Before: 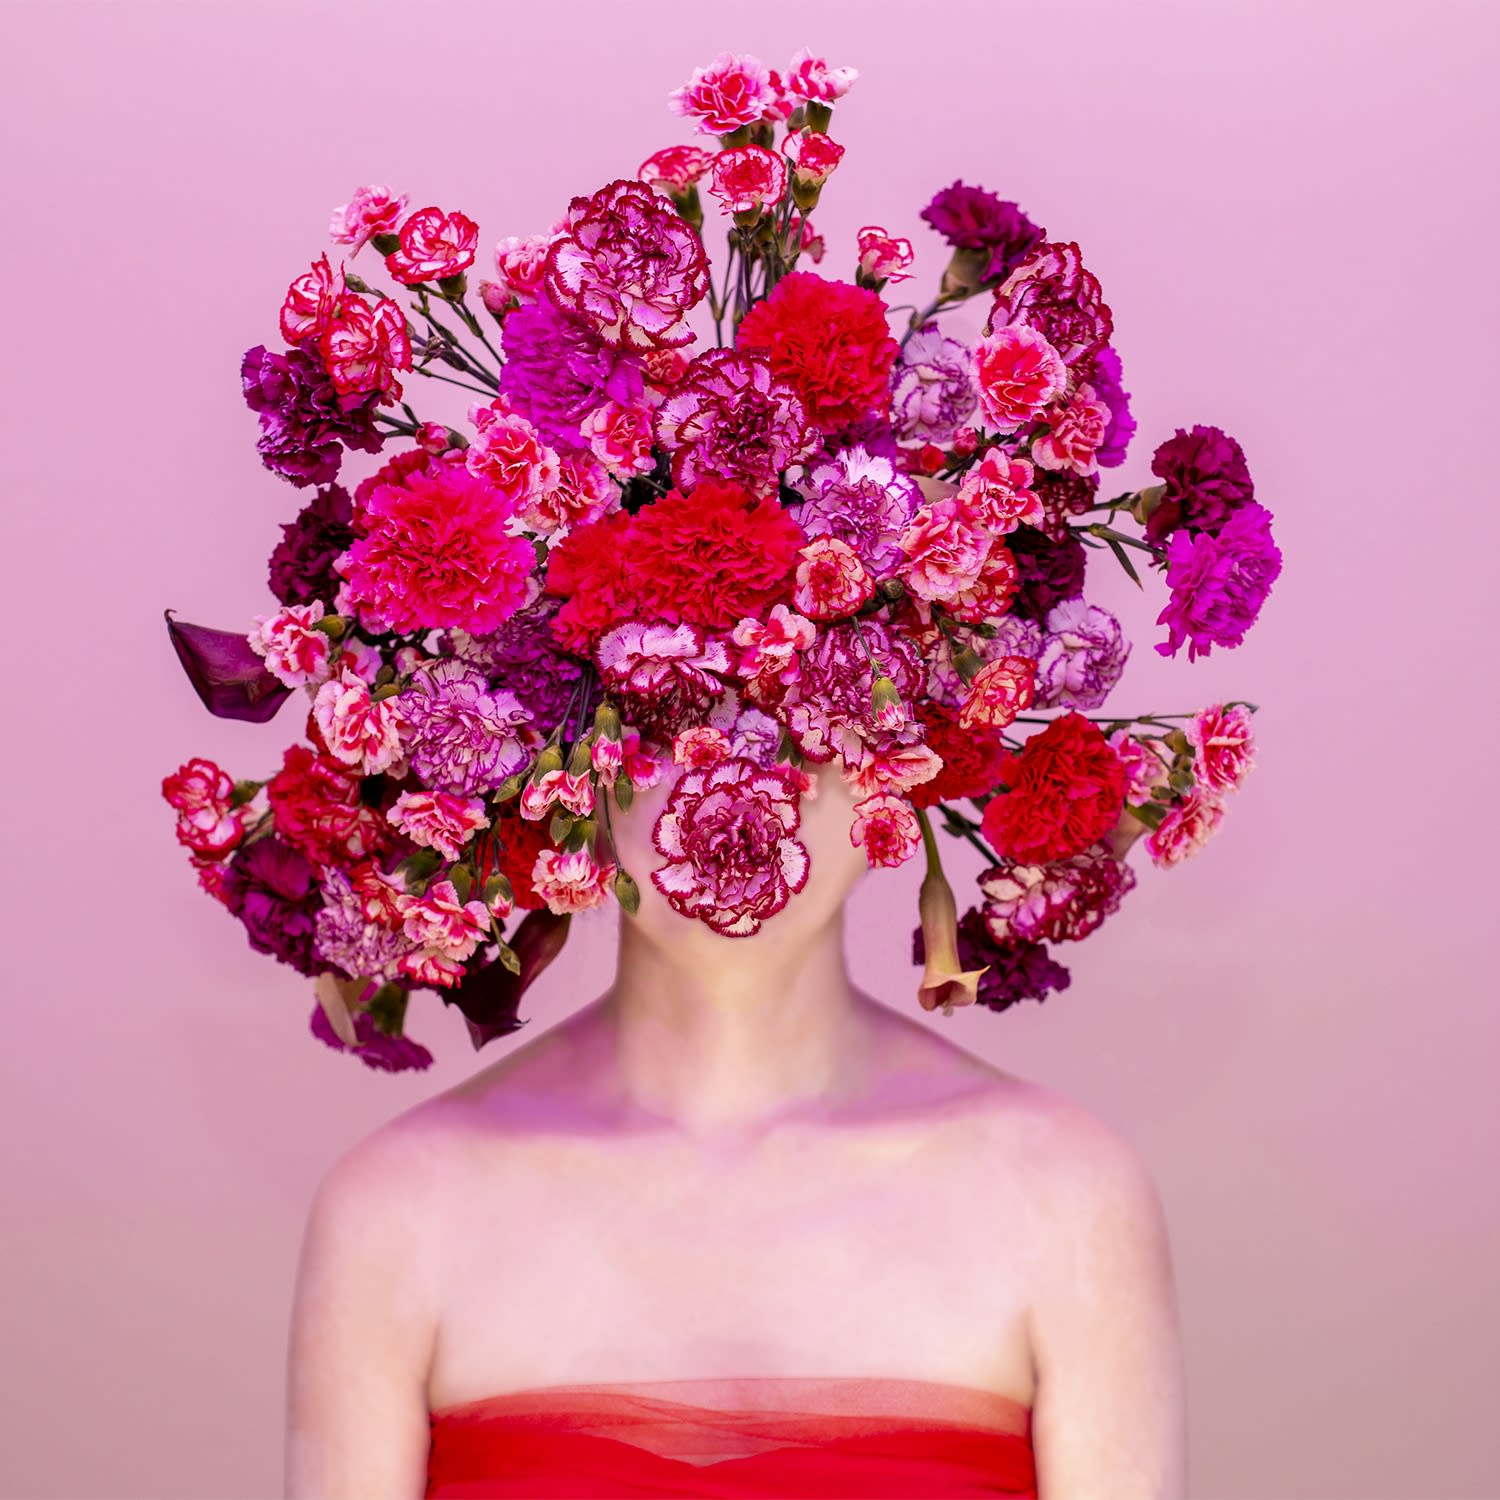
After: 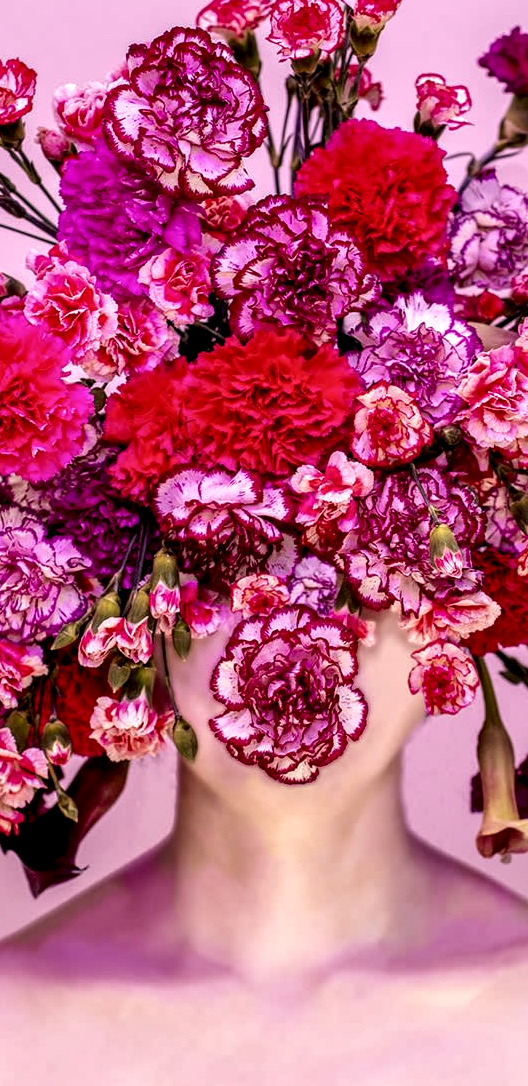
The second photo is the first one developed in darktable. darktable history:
crop and rotate: left 29.476%, top 10.214%, right 35.32%, bottom 17.333%
local contrast: highlights 65%, shadows 54%, detail 169%, midtone range 0.514
